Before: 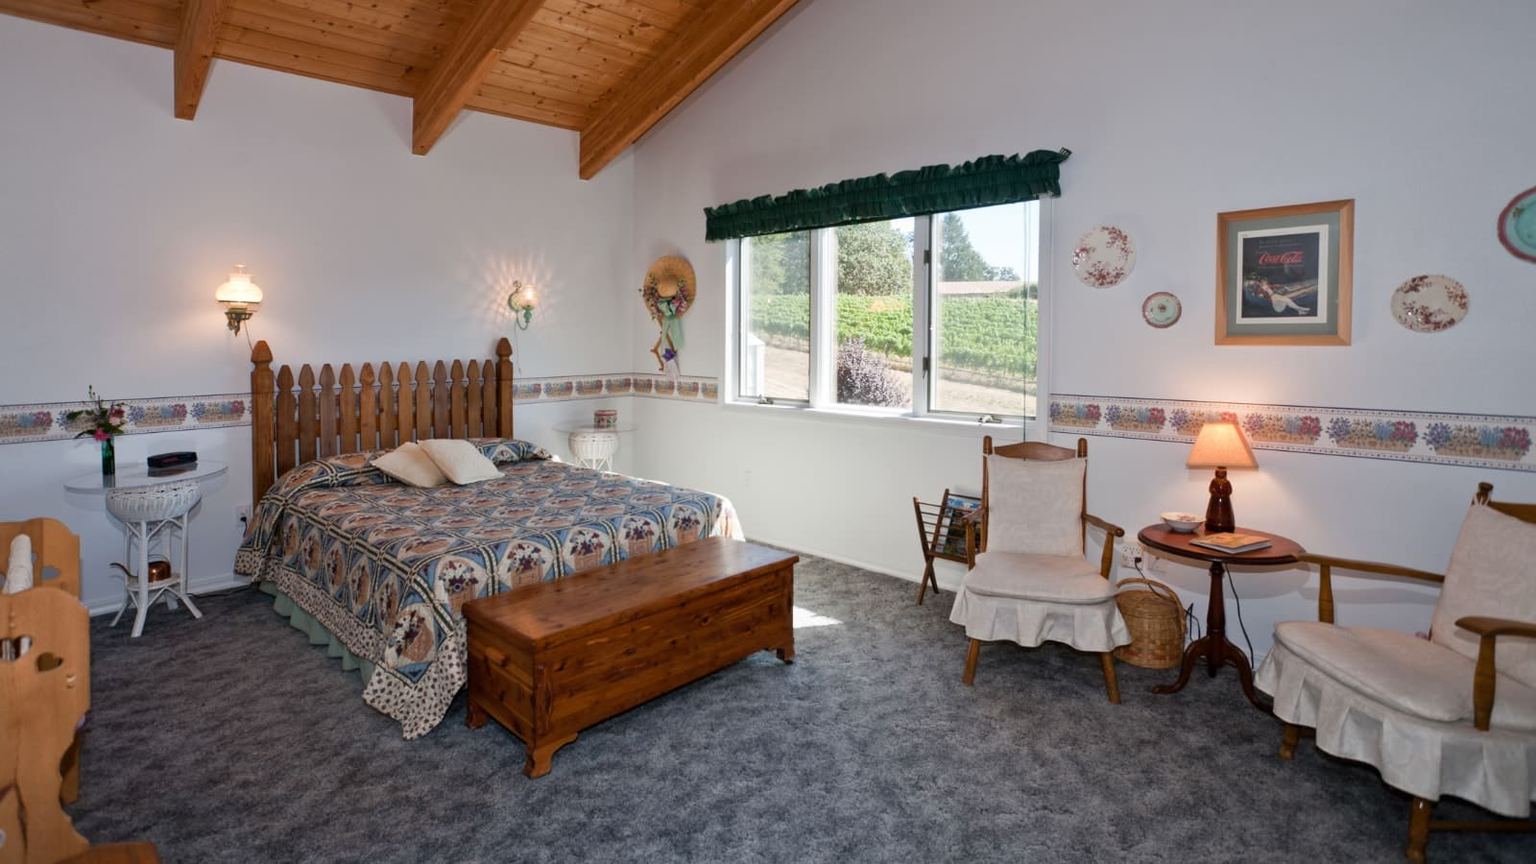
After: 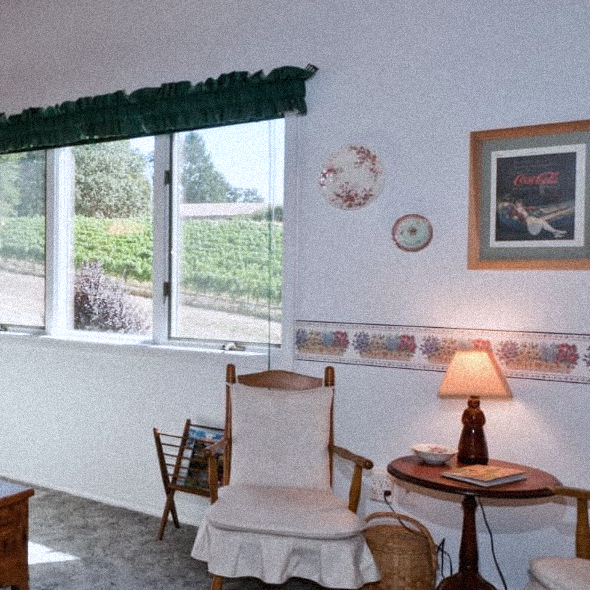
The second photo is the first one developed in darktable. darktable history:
crop and rotate: left 49.936%, top 10.094%, right 13.136%, bottom 24.256%
levels: mode automatic, gray 50.8%
grain: coarseness 9.38 ISO, strength 34.99%, mid-tones bias 0%
contrast brightness saturation: saturation -0.05
color correction: highlights a* -0.772, highlights b* -8.92
